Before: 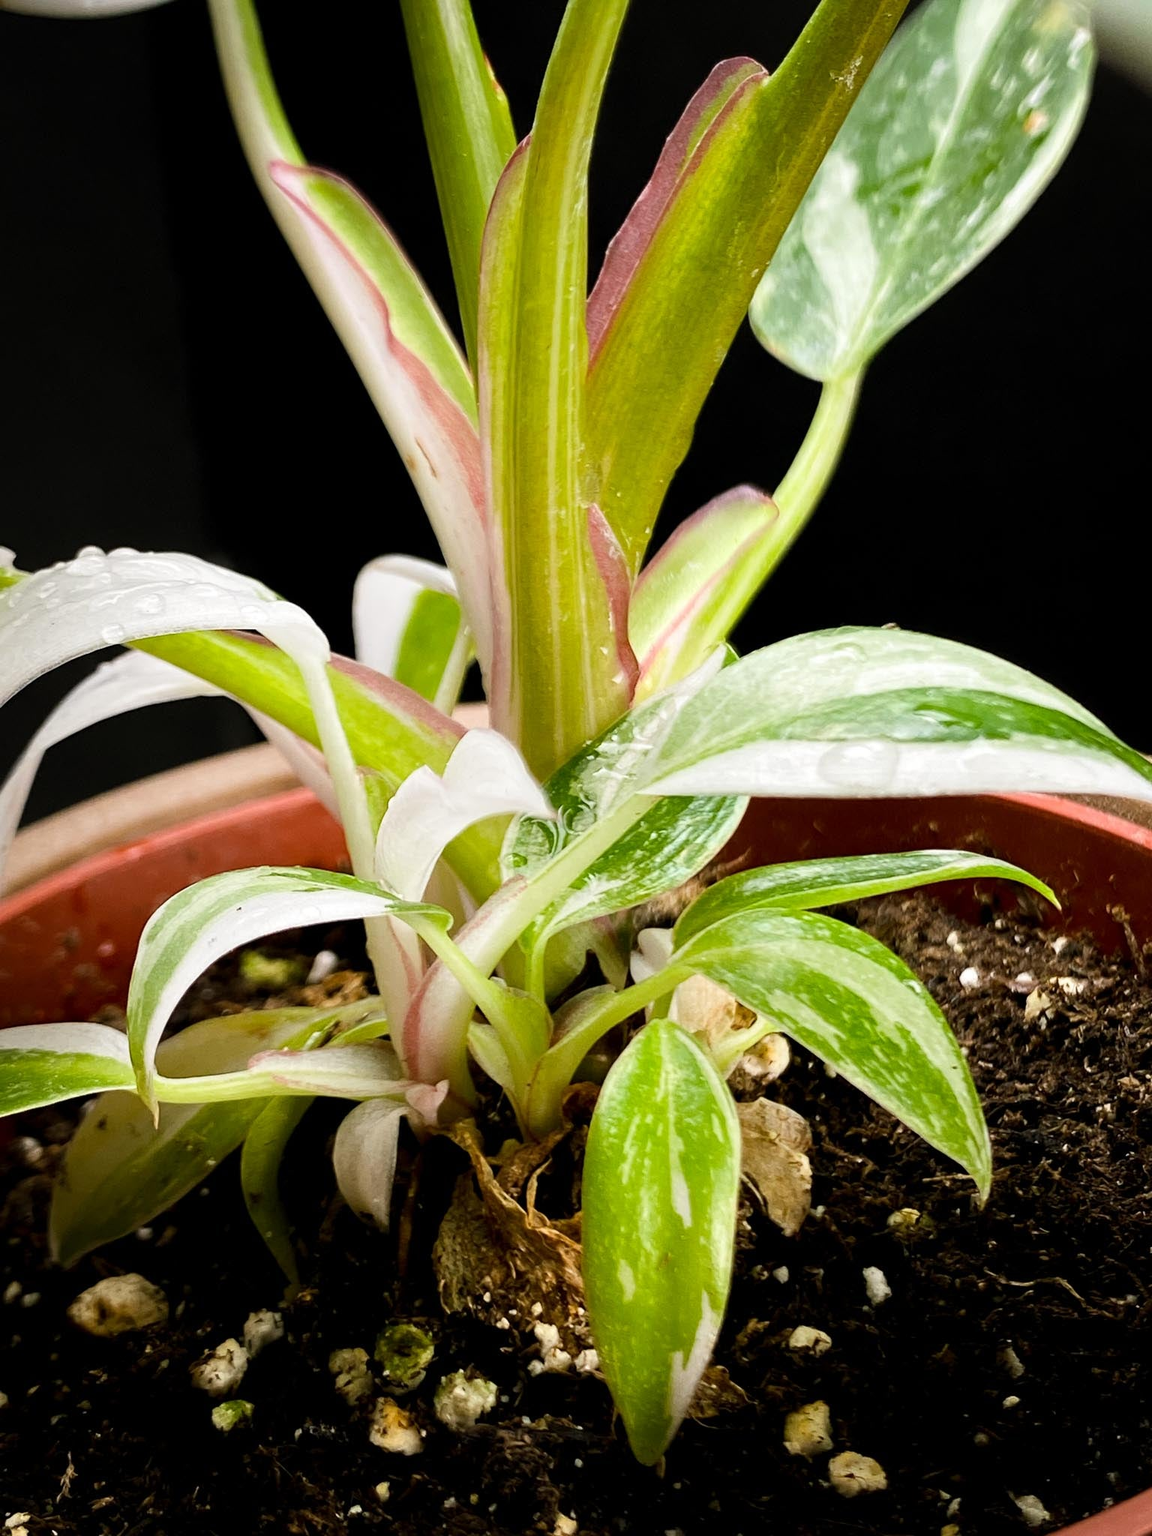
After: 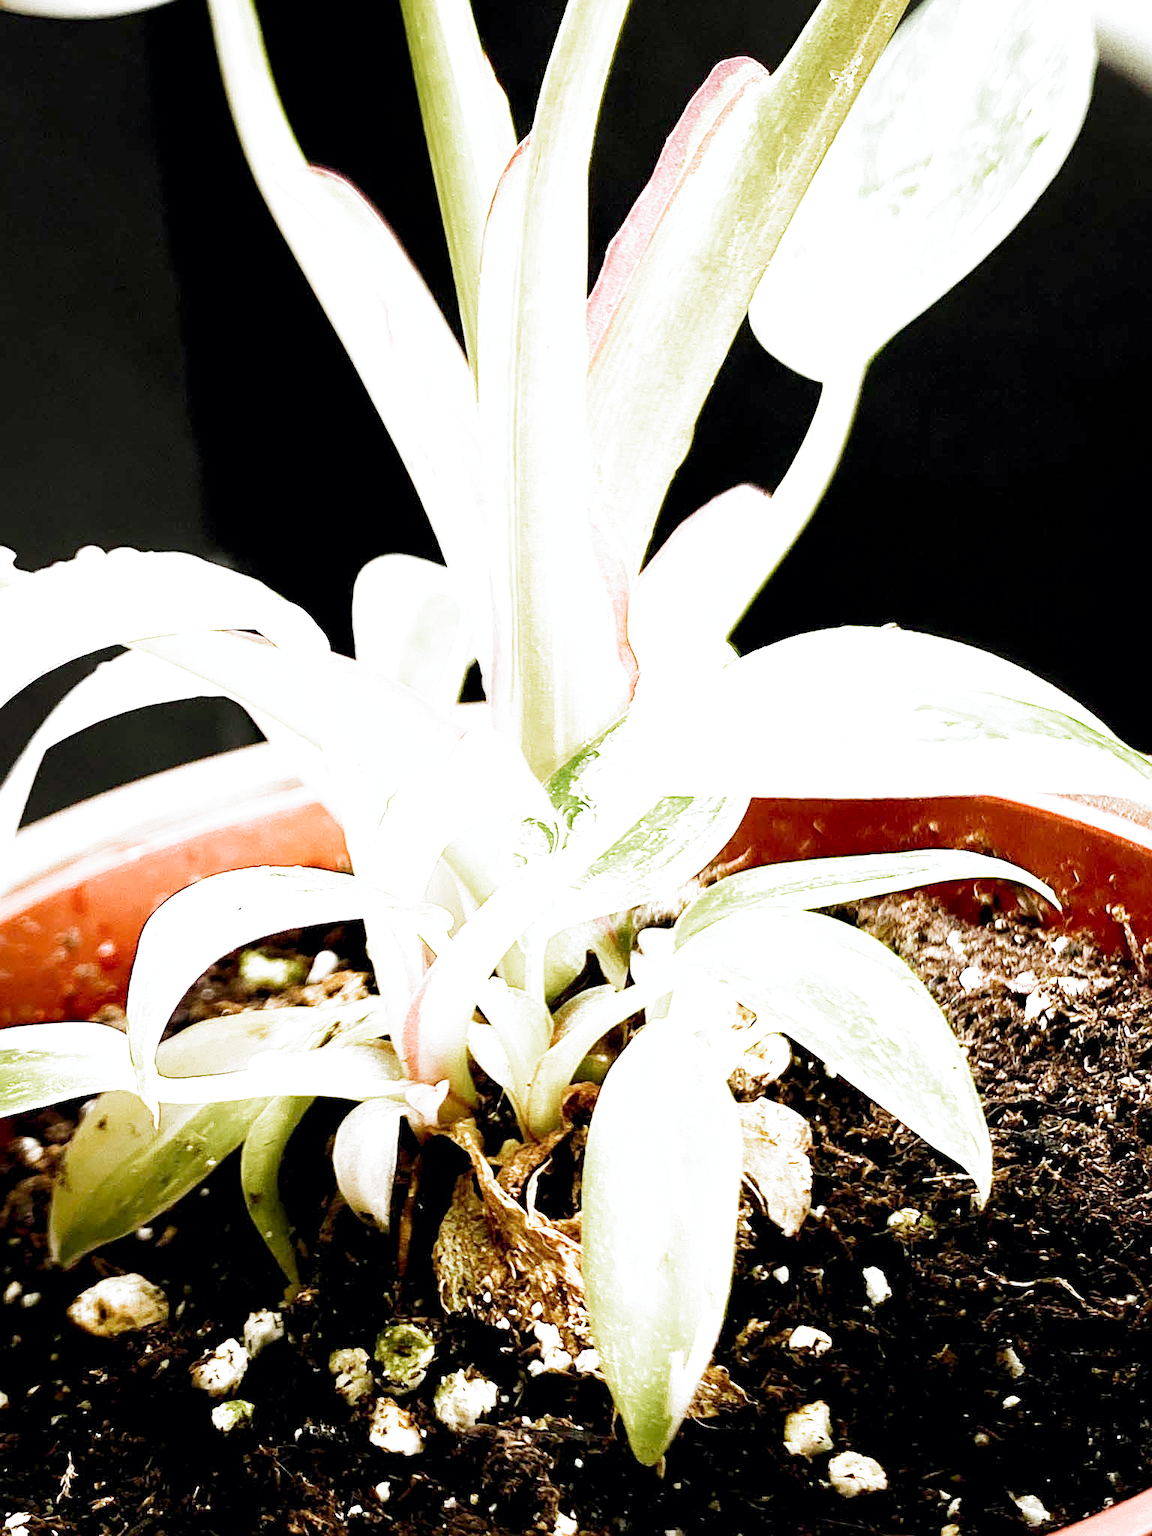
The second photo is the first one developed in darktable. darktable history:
sharpen: on, module defaults
exposure: exposure 2.922 EV, compensate highlight preservation false
tone curve: curves: ch0 [(0, 0) (0.227, 0.17) (0.766, 0.774) (1, 1)]; ch1 [(0, 0) (0.114, 0.127) (0.437, 0.452) (0.498, 0.498) (0.529, 0.541) (0.579, 0.589) (1, 1)]; ch2 [(0, 0) (0.233, 0.259) (0.493, 0.492) (0.587, 0.573) (1, 1)], color space Lab, independent channels, preserve colors none
filmic rgb: black relative exposure -7.96 EV, white relative exposure 4.03 EV, hardness 4.11, contrast 0.93, preserve chrominance no, color science v3 (2019), use custom middle-gray values true
